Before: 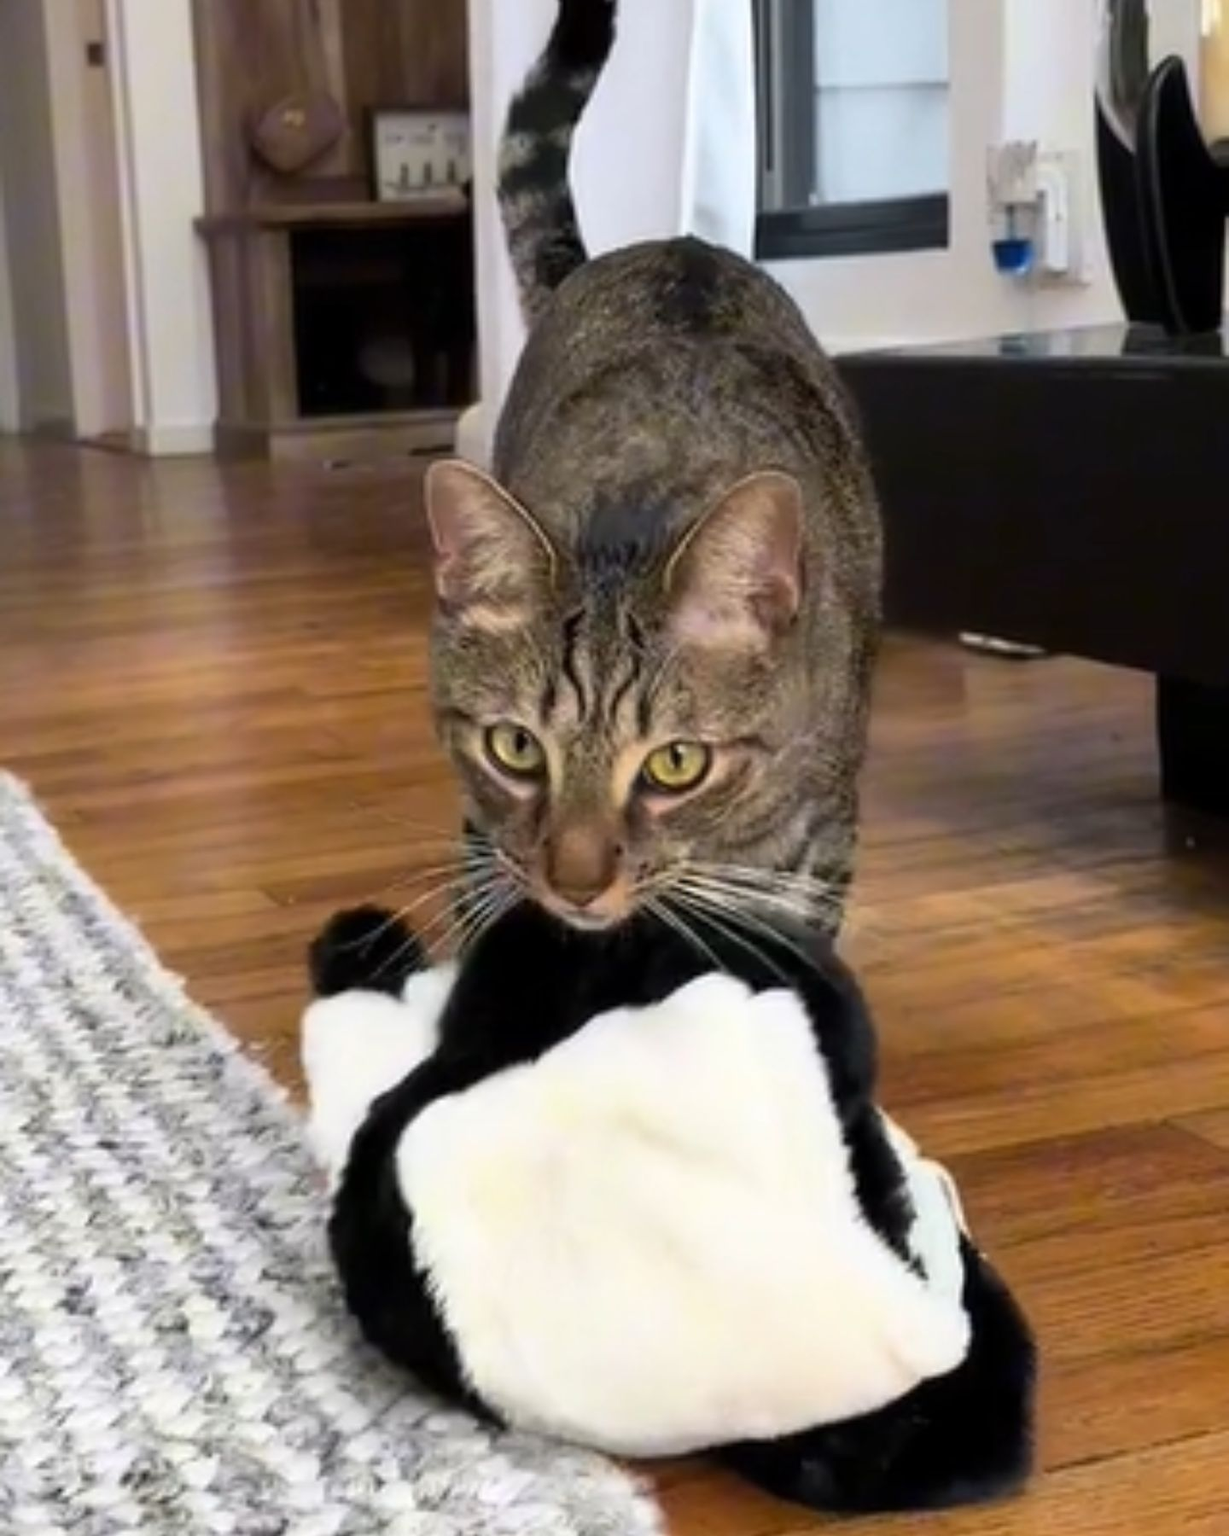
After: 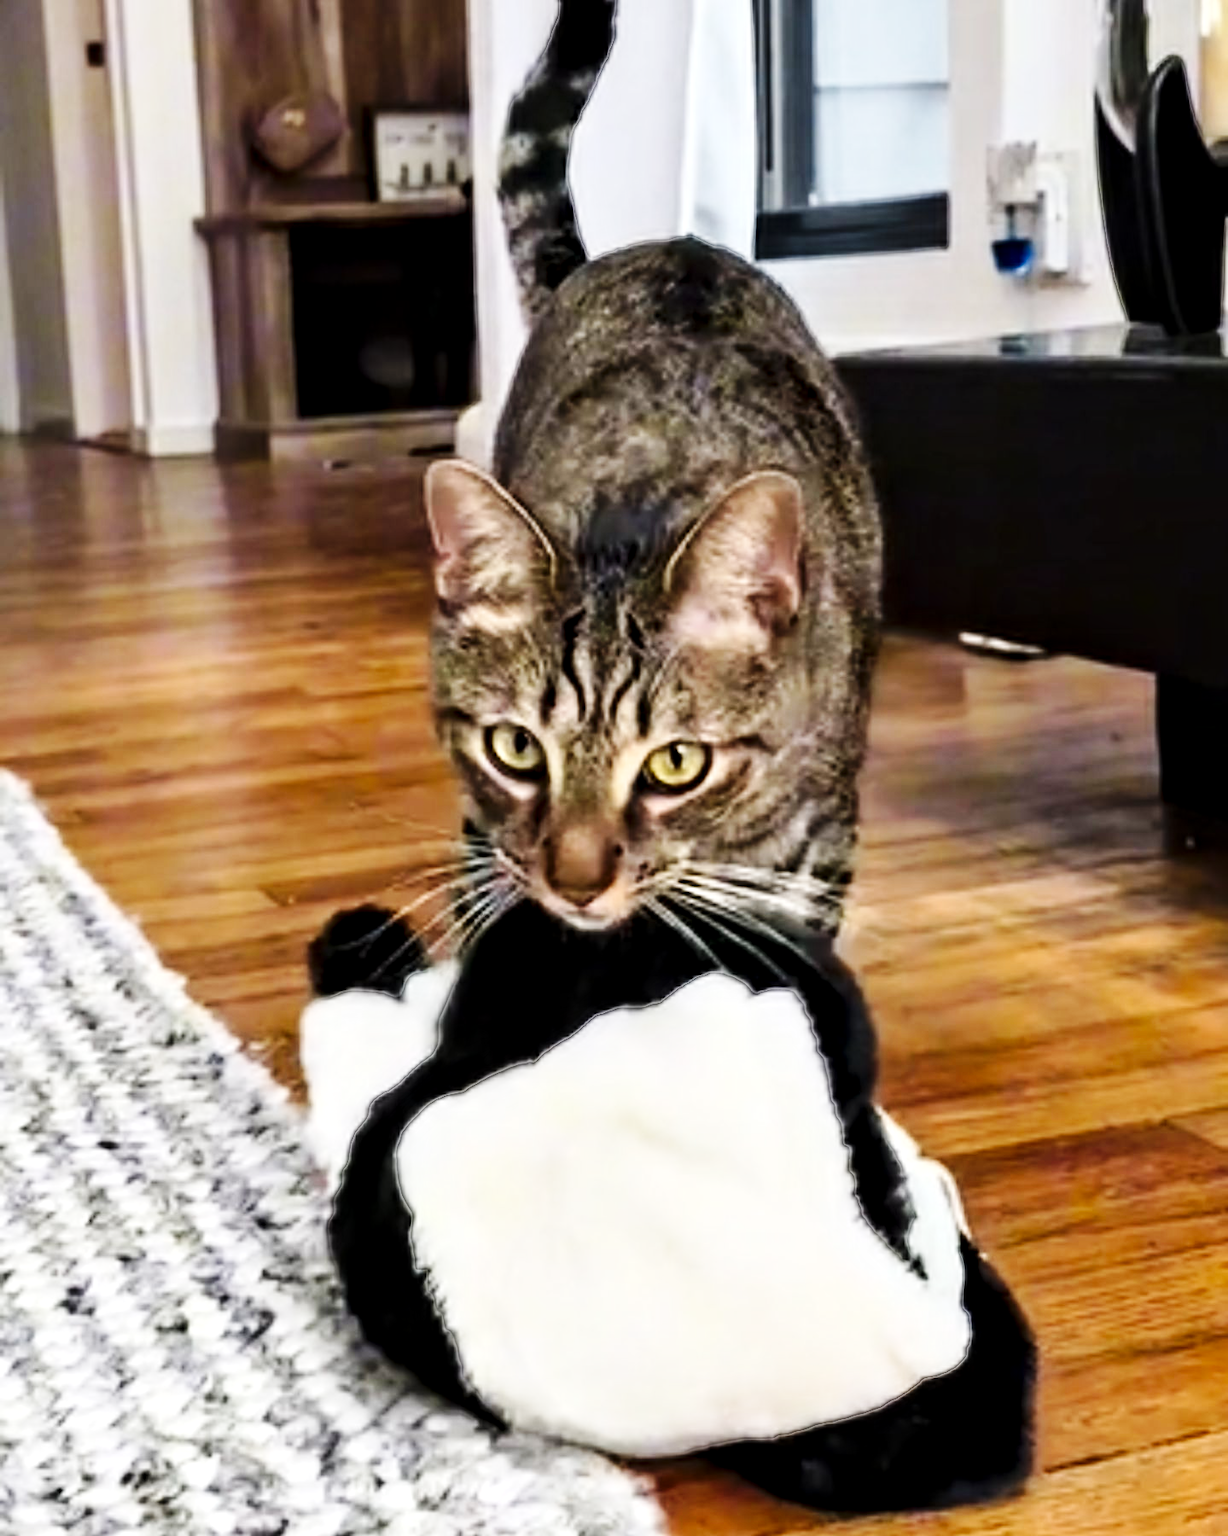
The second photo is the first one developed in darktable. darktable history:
base curve: curves: ch0 [(0, 0) (0.032, 0.025) (0.121, 0.166) (0.206, 0.329) (0.605, 0.79) (1, 1)], preserve colors none
contrast equalizer: octaves 7, y [[0.511, 0.558, 0.631, 0.632, 0.559, 0.512], [0.5 ×6], [0.507, 0.559, 0.627, 0.644, 0.647, 0.647], [0 ×6], [0 ×6]]
